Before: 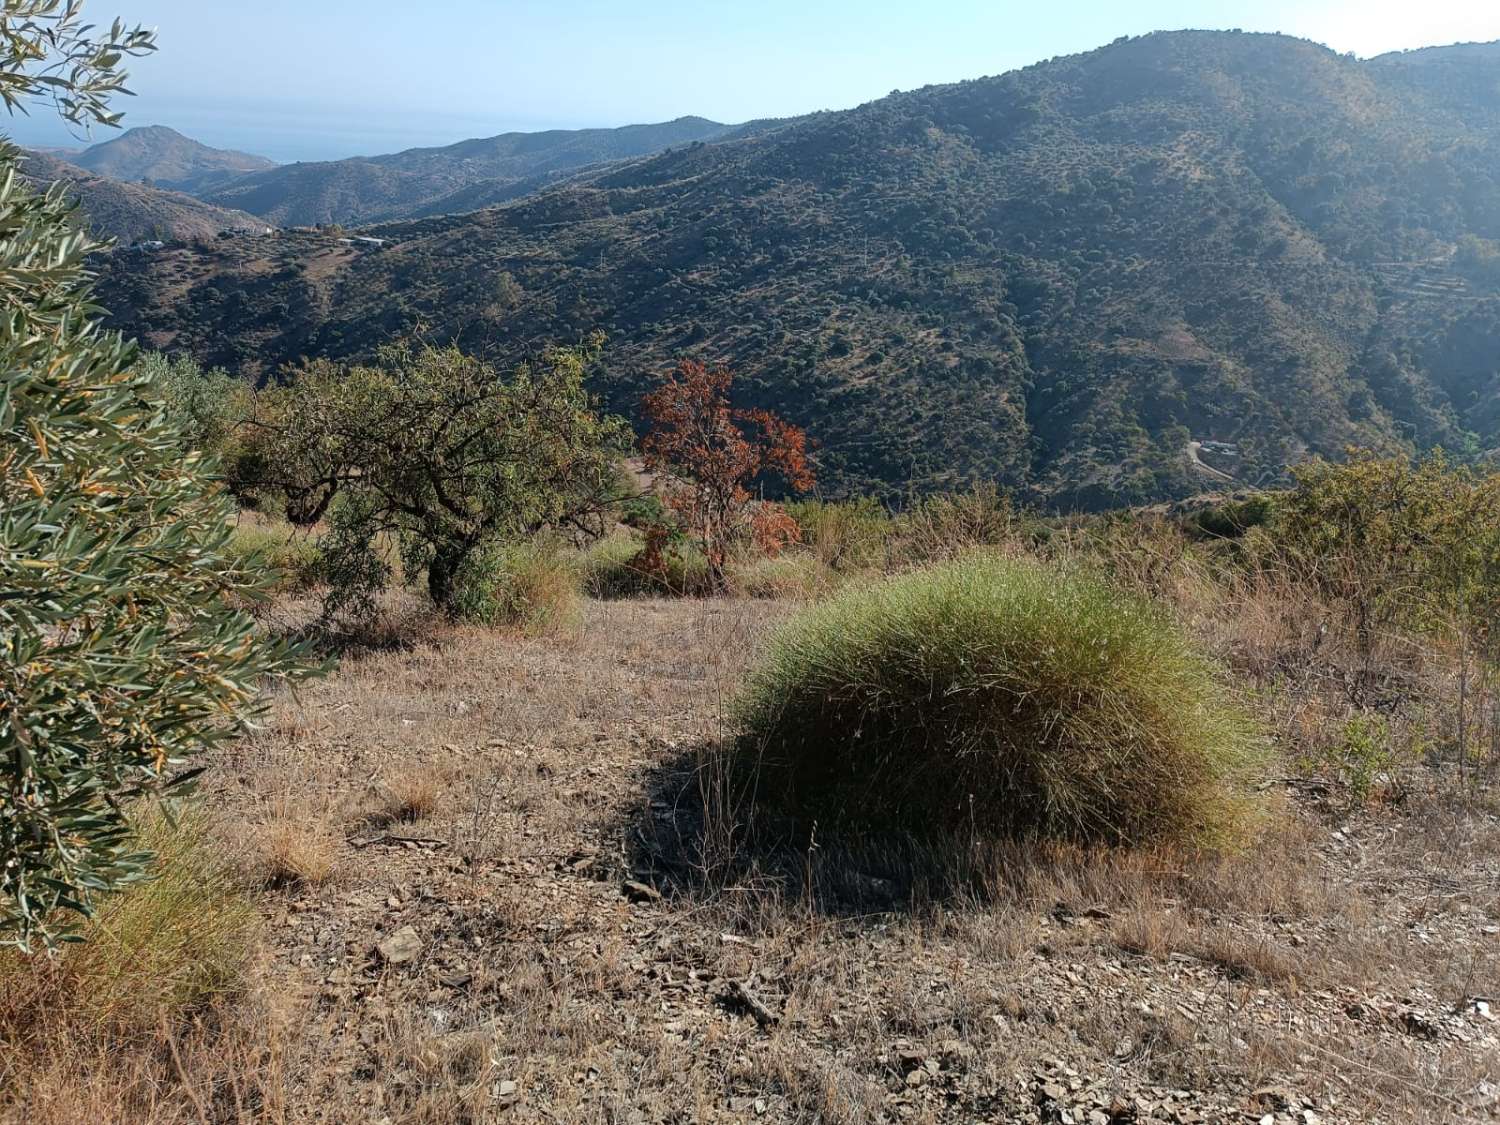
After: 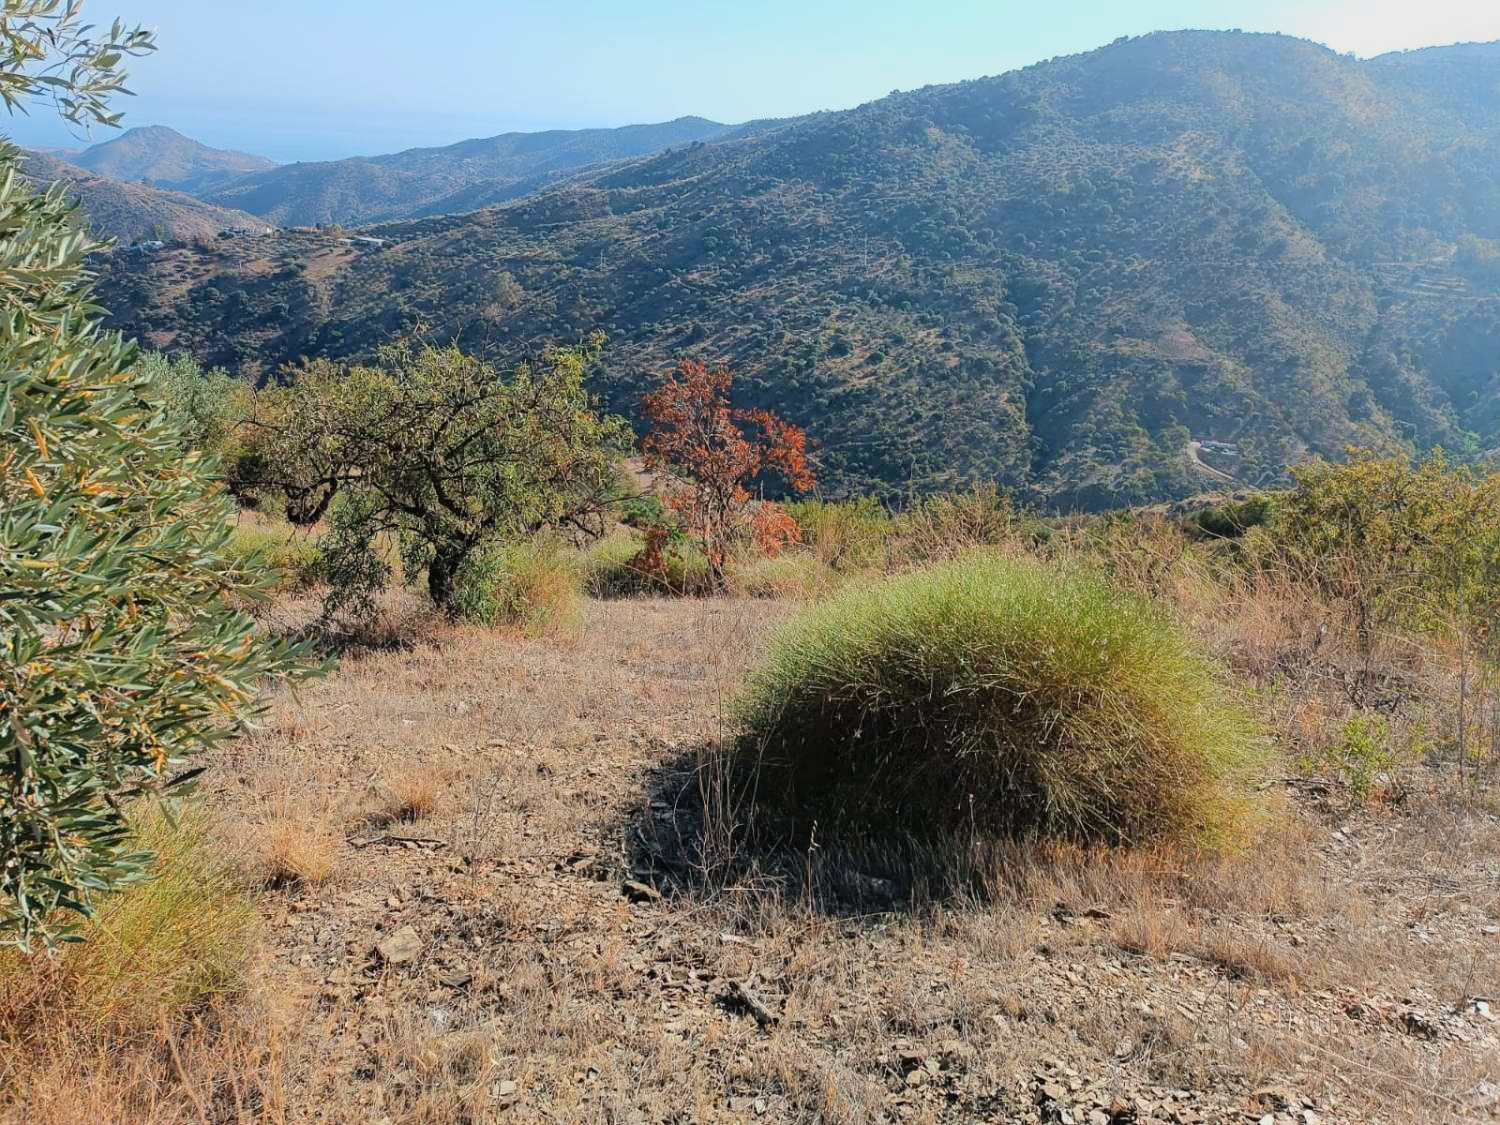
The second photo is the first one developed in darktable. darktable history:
contrast brightness saturation: contrast 0.067, brightness 0.172, saturation 0.402
filmic rgb: black relative exposure -15.02 EV, white relative exposure 3 EV, target black luminance 0%, hardness 9.3, latitude 98.51%, contrast 0.912, shadows ↔ highlights balance 0.541%
